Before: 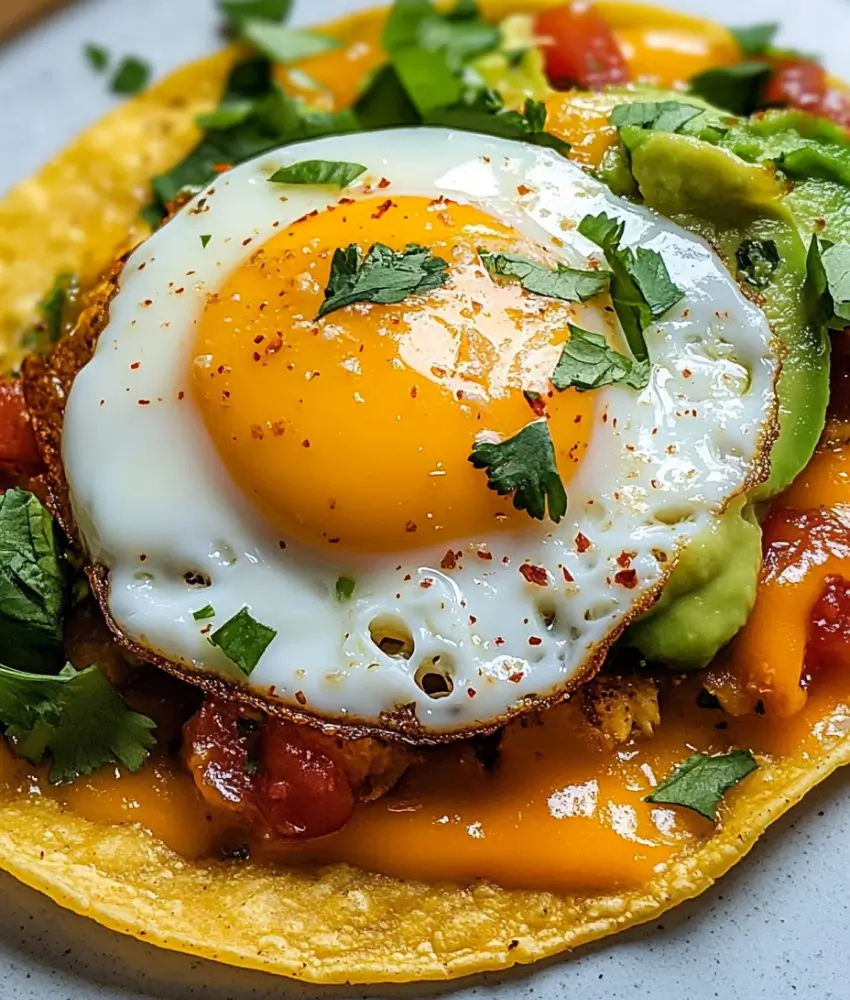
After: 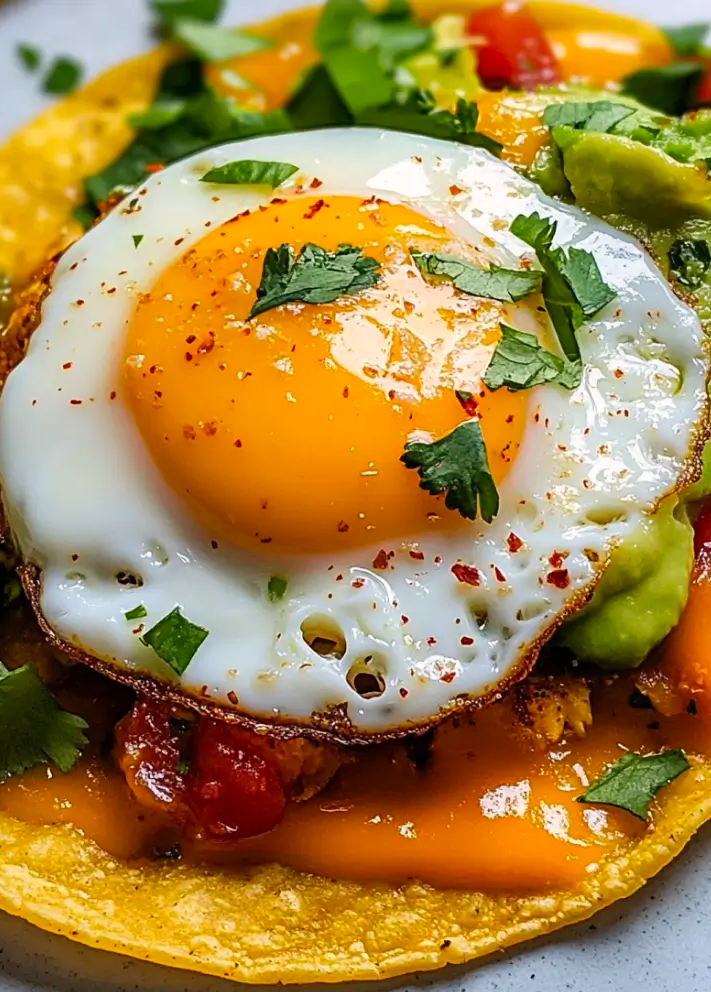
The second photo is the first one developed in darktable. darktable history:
crop: left 8.026%, right 7.374%
color correction: highlights a* 3.22, highlights b* 1.93, saturation 1.19
